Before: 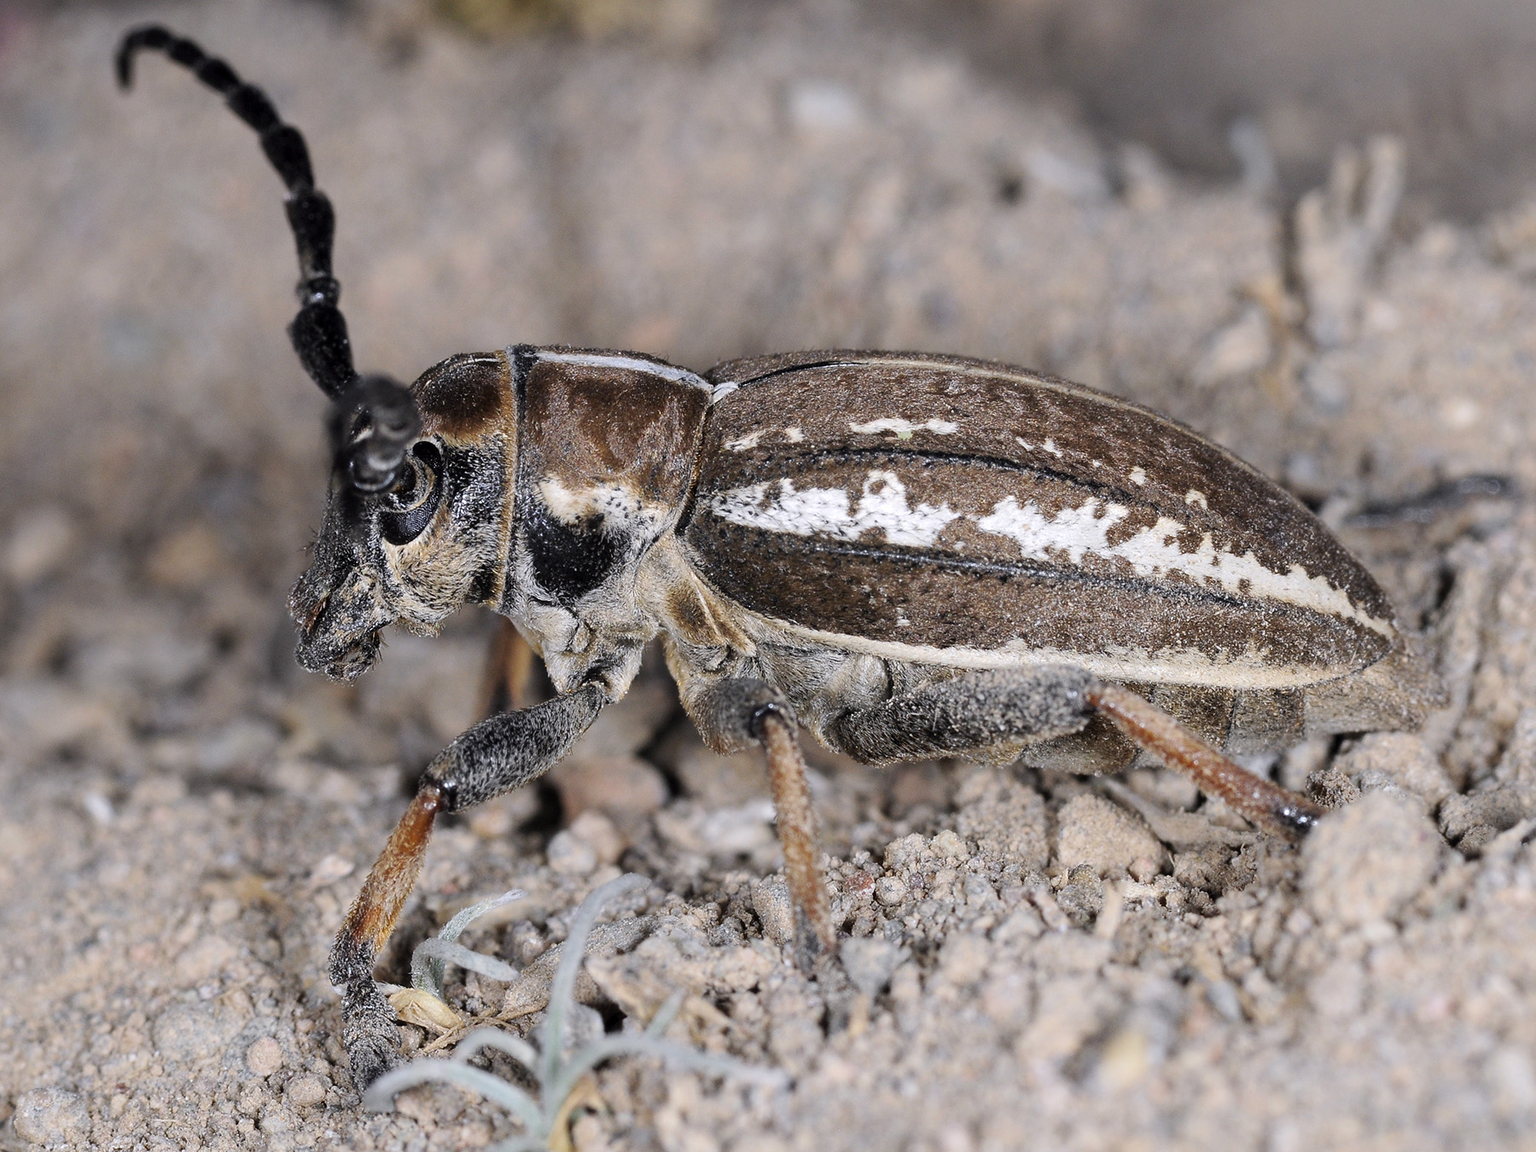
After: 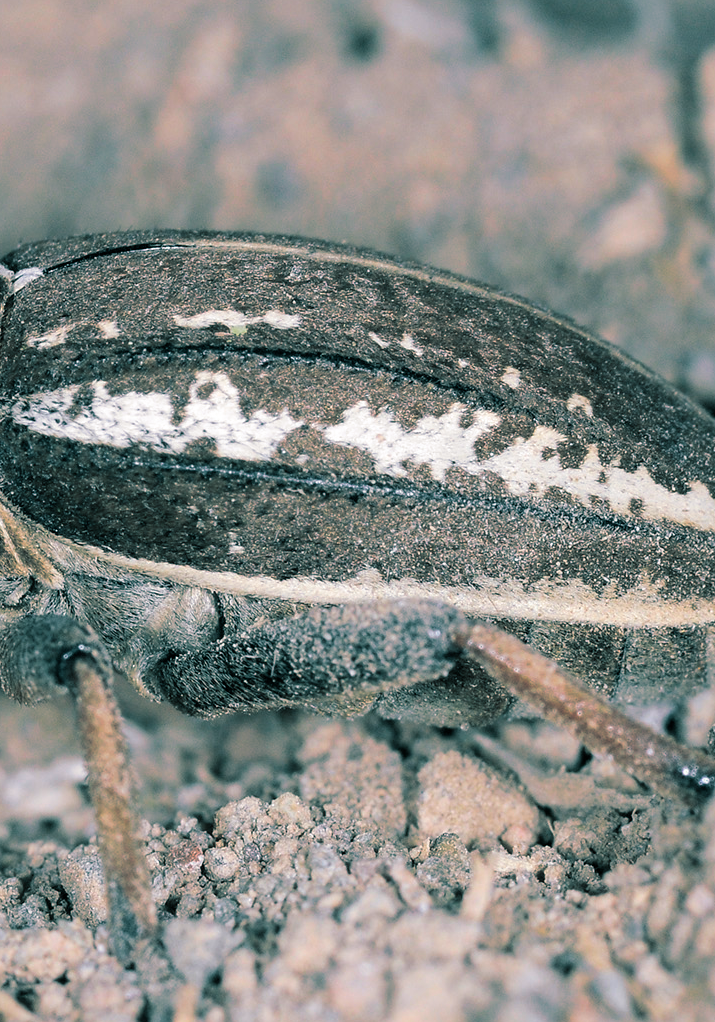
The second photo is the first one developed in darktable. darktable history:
white balance: red 1, blue 1
crop: left 45.721%, top 13.393%, right 14.118%, bottom 10.01%
split-toning: shadows › hue 186.43°, highlights › hue 49.29°, compress 30.29%
color balance: output saturation 120%
